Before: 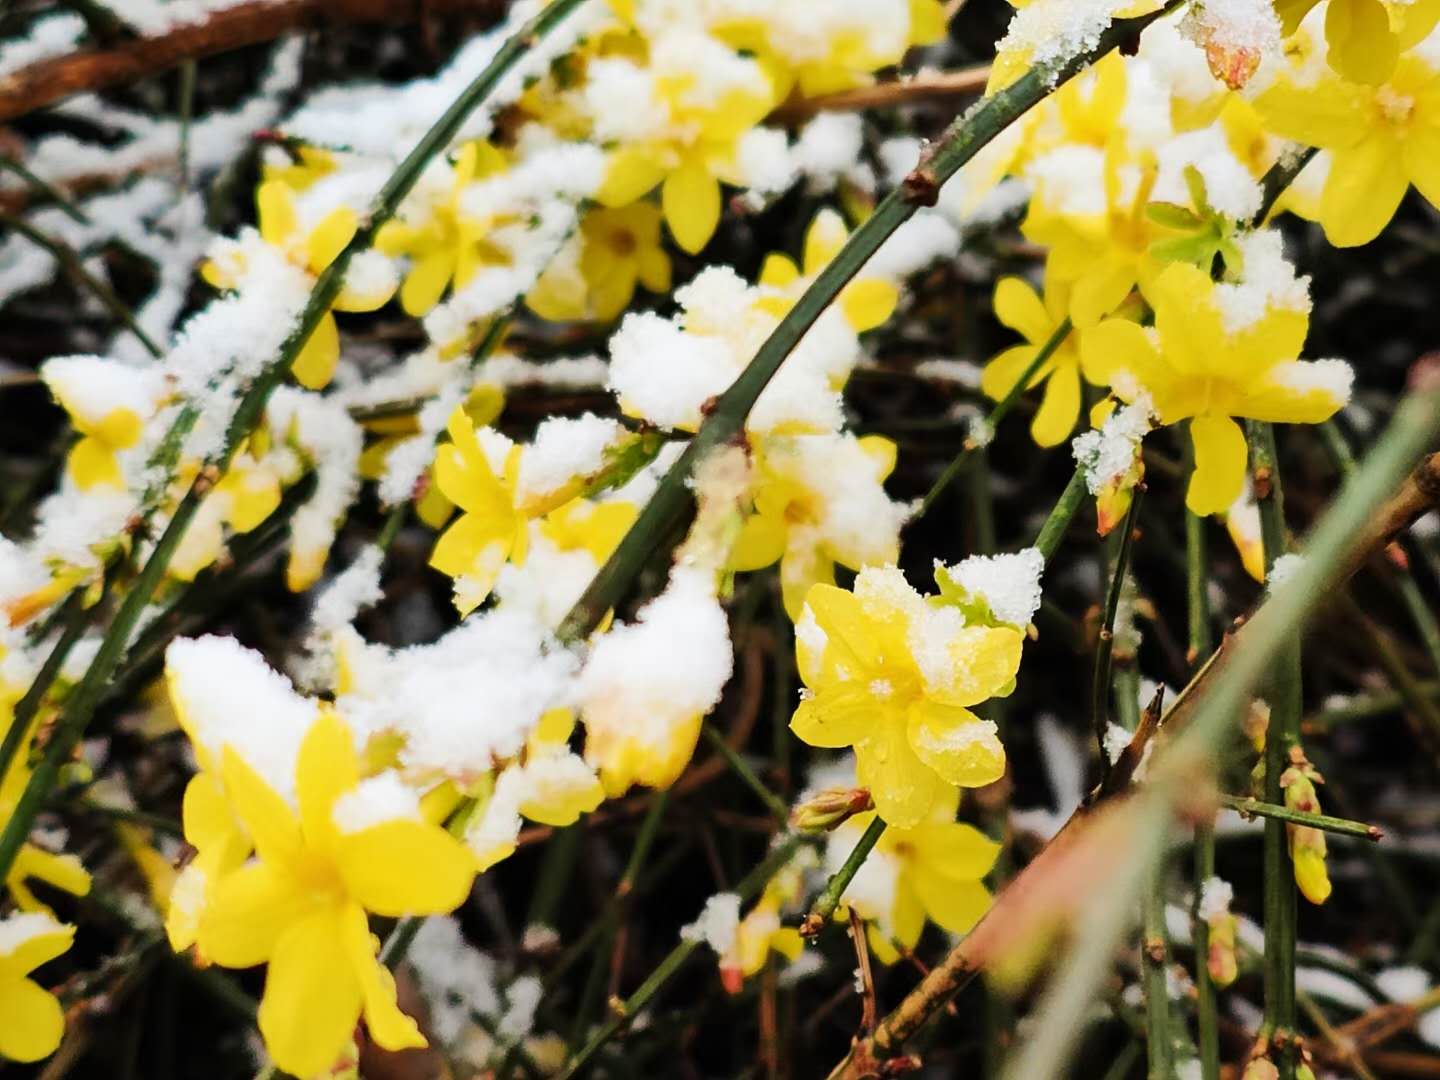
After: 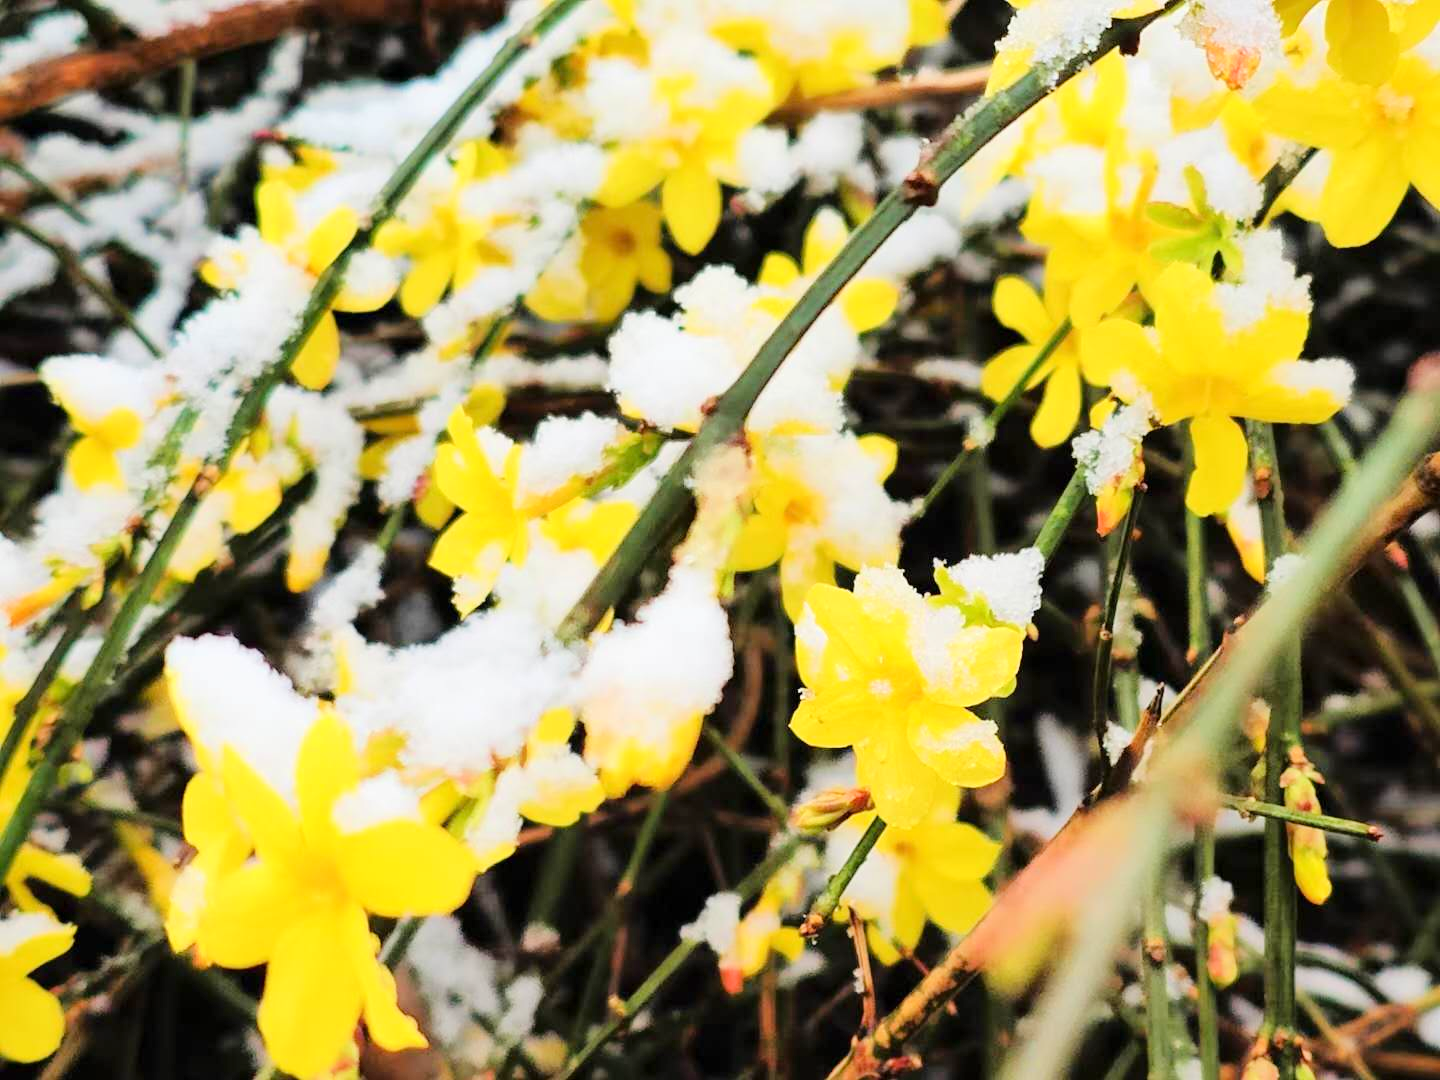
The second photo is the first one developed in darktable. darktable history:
tone curve: curves: ch0 [(0, 0) (0.26, 0.424) (0.417, 0.585) (1, 1)]
